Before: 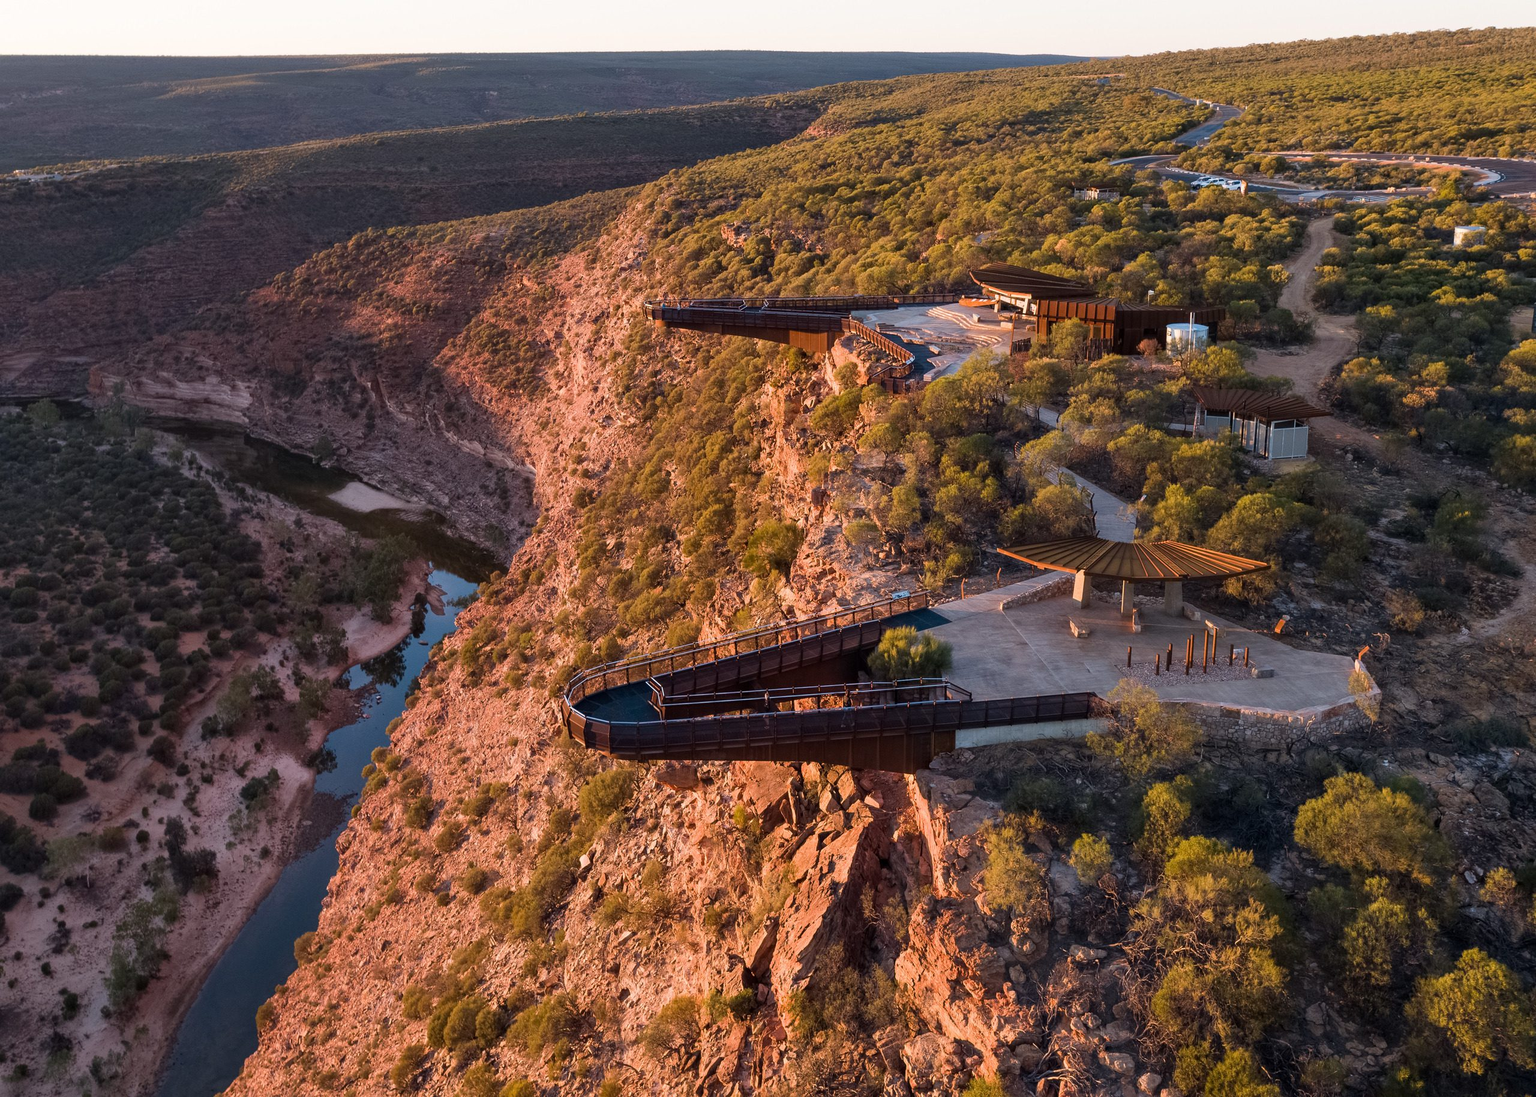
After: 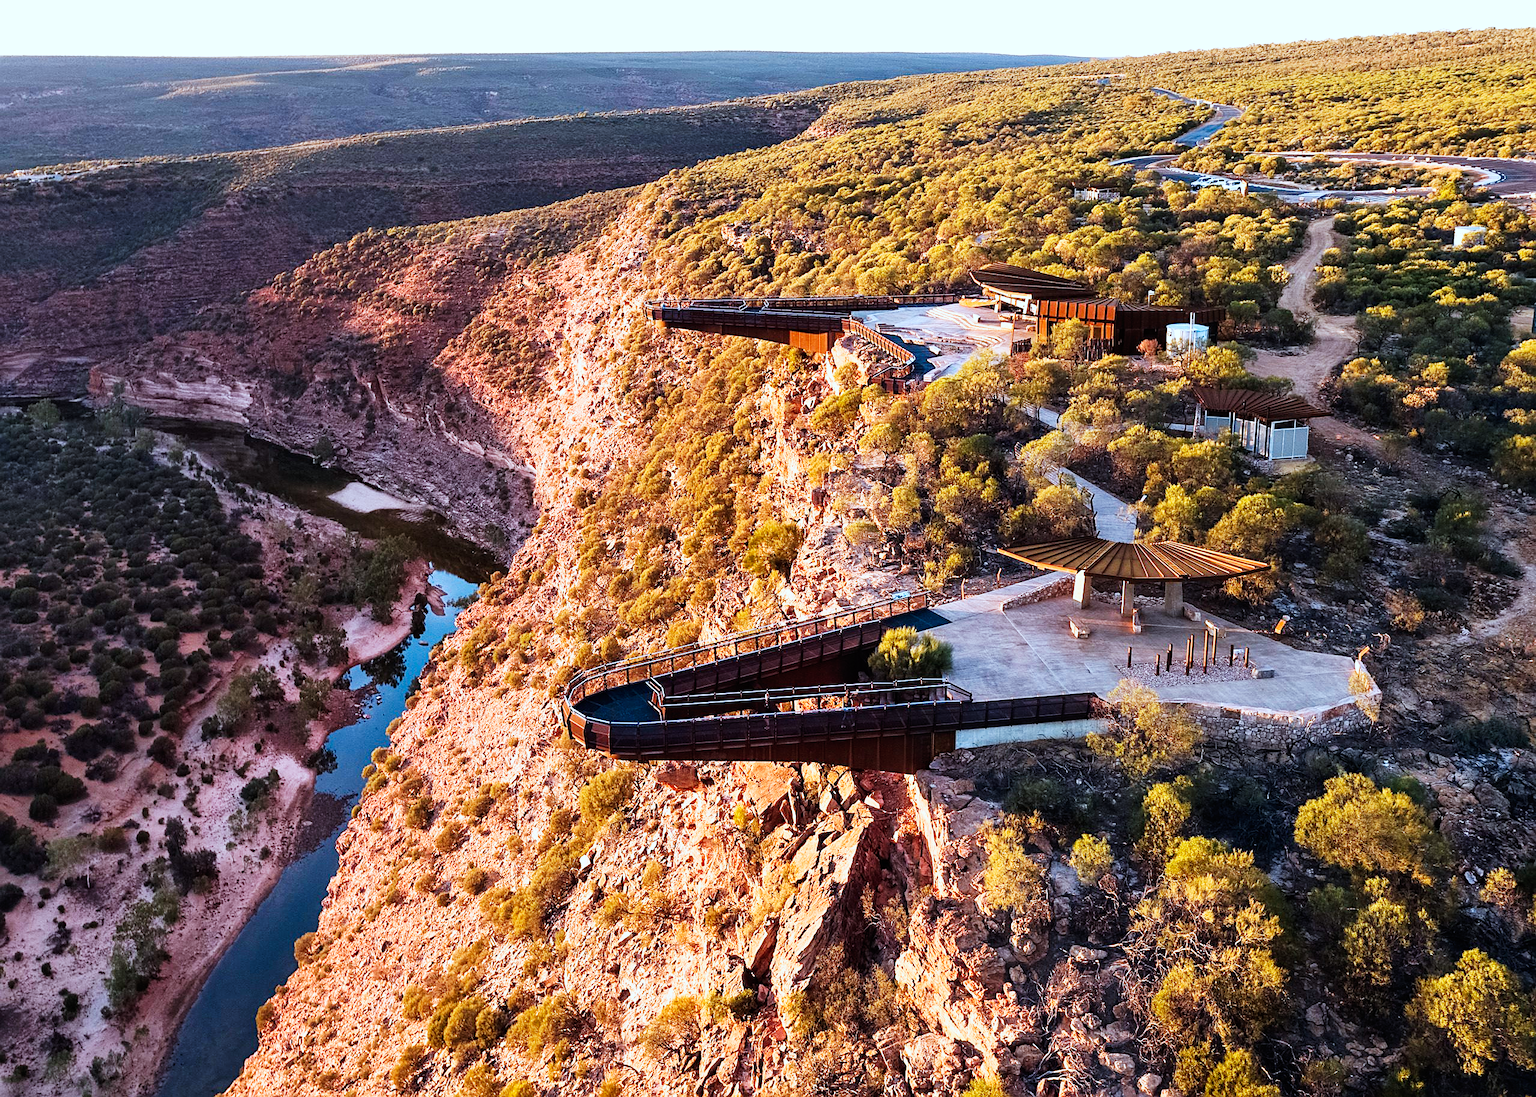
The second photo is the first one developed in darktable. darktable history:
sharpen: on, module defaults
base curve: curves: ch0 [(0, 0) (0.007, 0.004) (0.027, 0.03) (0.046, 0.07) (0.207, 0.54) (0.442, 0.872) (0.673, 0.972) (1, 1)], preserve colors none
color correction: highlights a* -4.18, highlights b* -10.81
